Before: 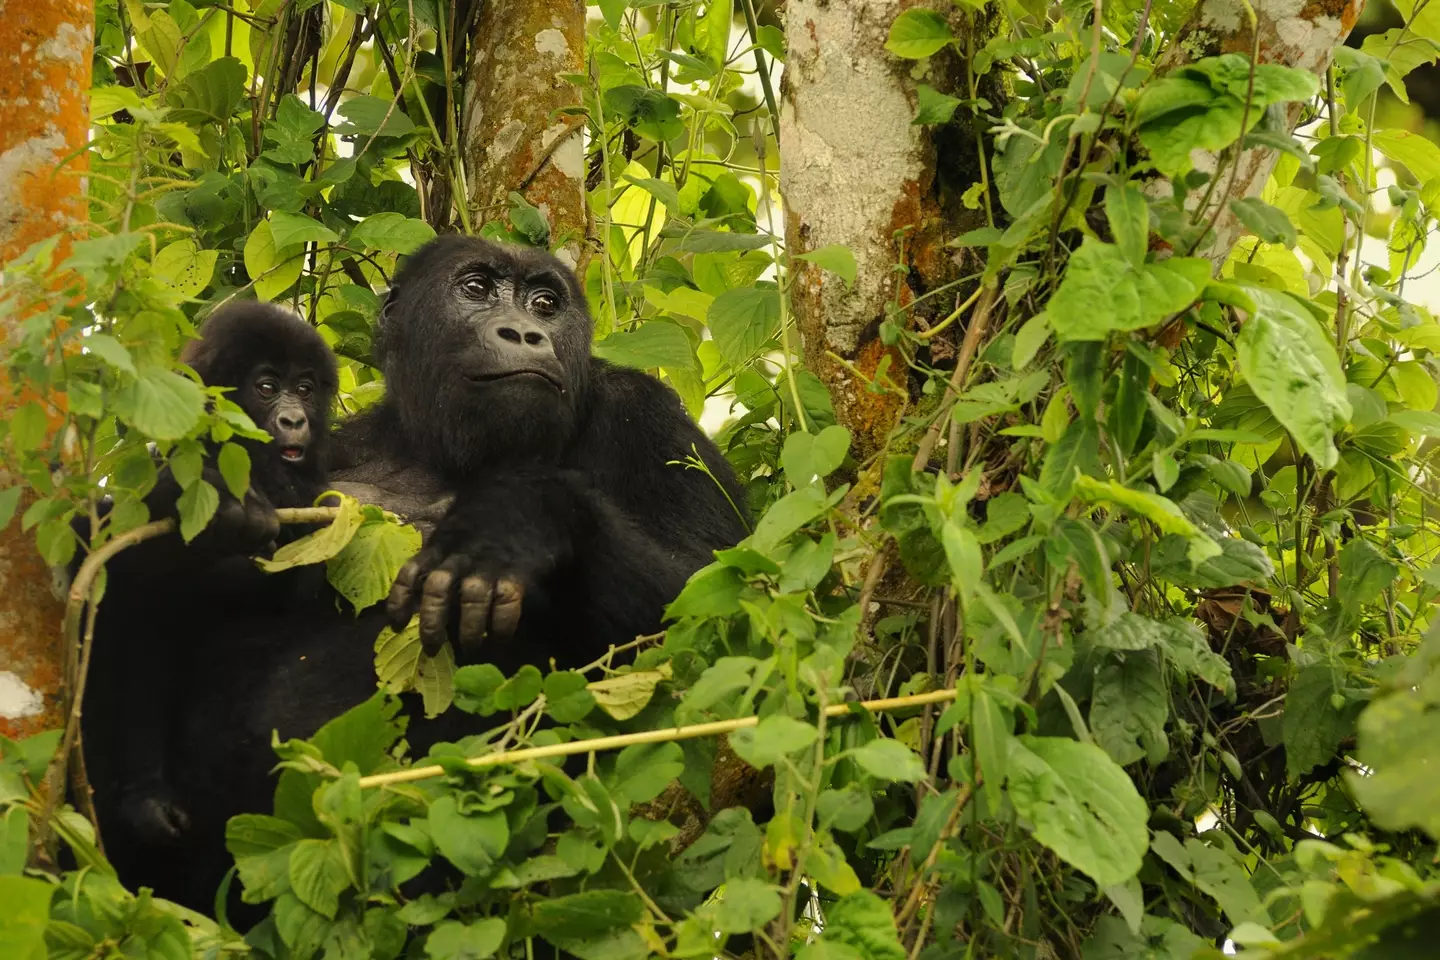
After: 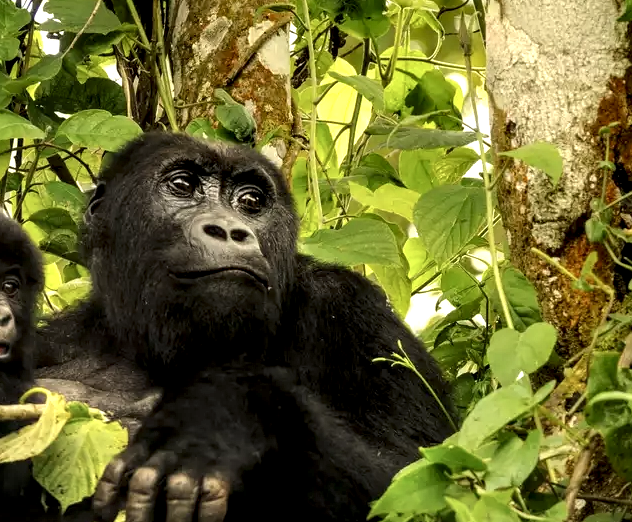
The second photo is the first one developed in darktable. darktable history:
crop: left 20.438%, top 10.822%, right 35.653%, bottom 34.722%
local contrast: highlights 81%, shadows 57%, detail 174%, midtone range 0.596
